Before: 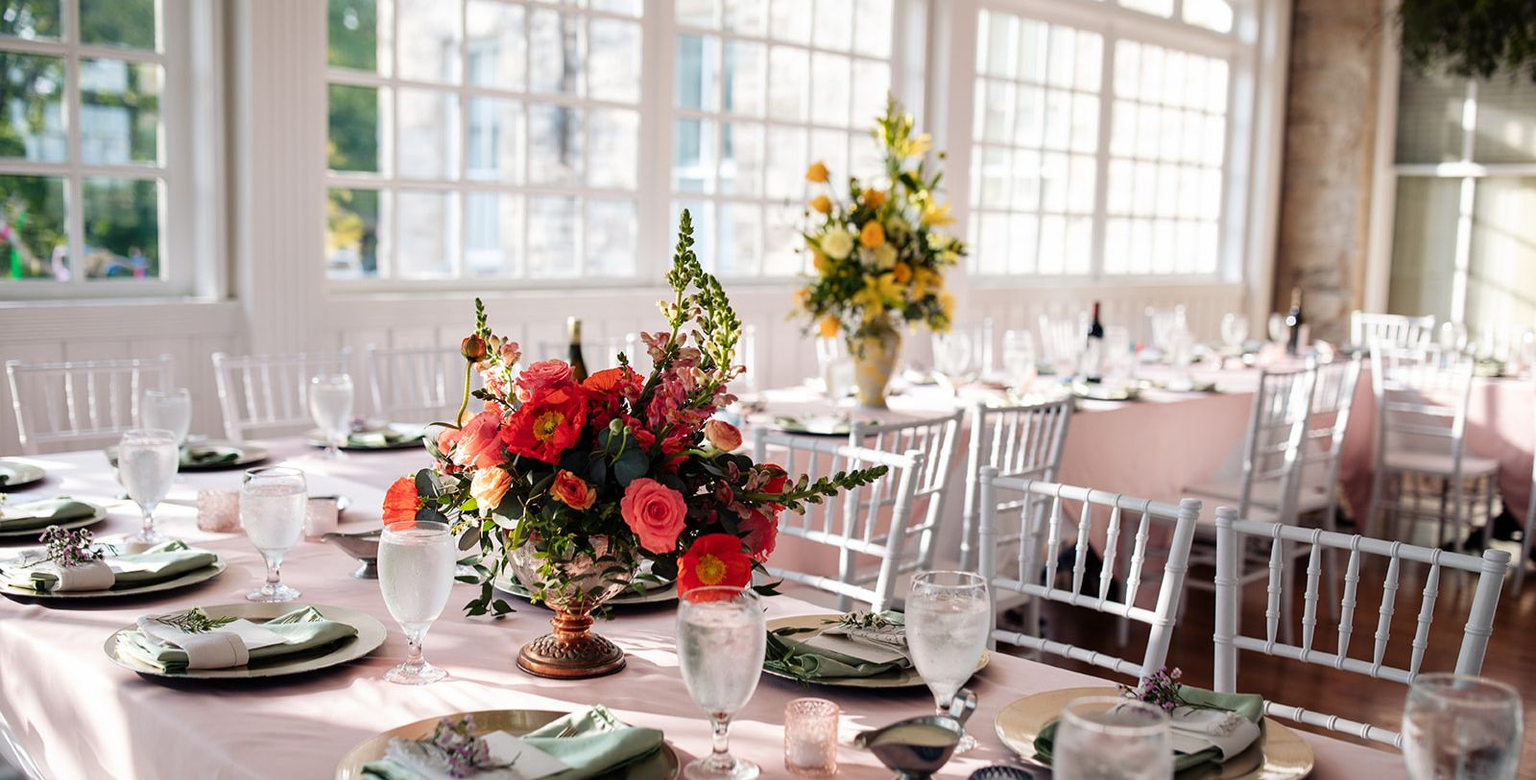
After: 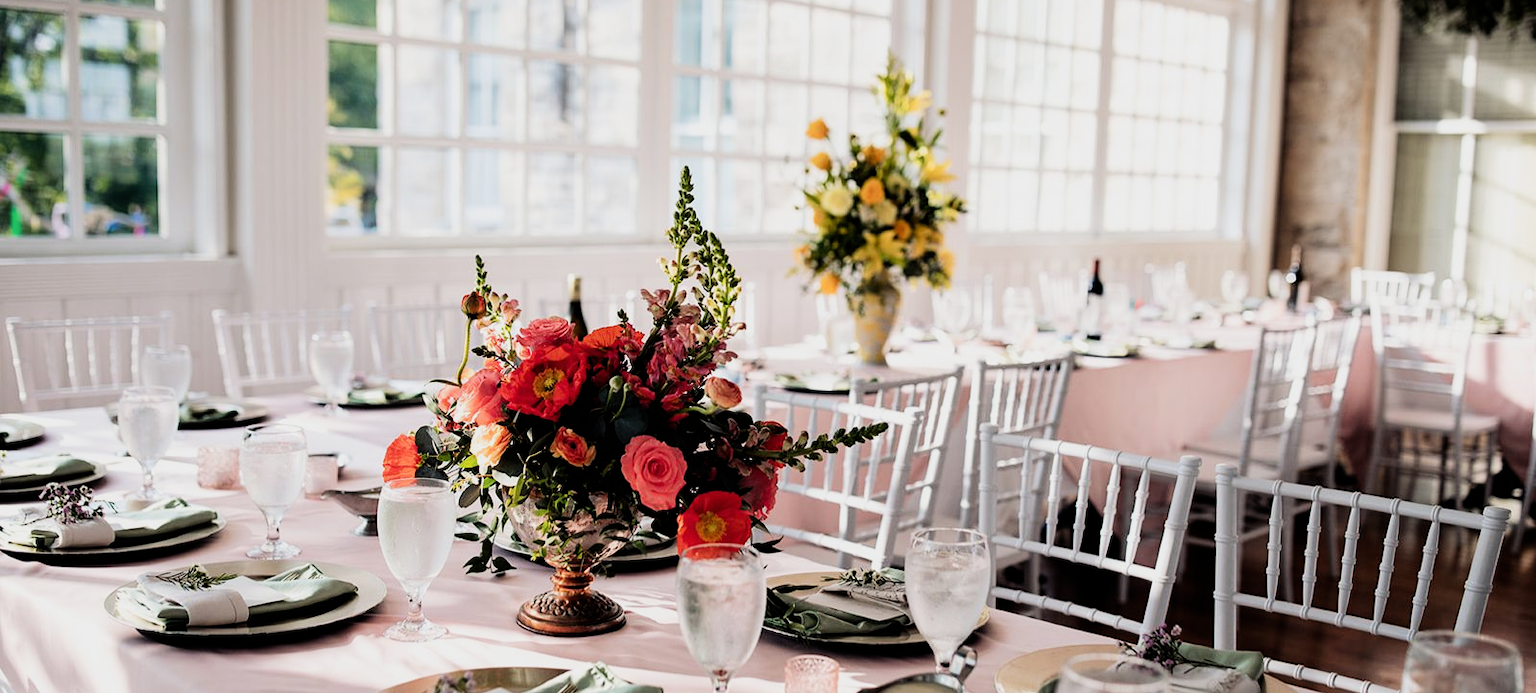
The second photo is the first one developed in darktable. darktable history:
filmic rgb: black relative exposure -5.12 EV, white relative exposure 3.5 EV, hardness 3.17, contrast 1.412, highlights saturation mix -29.59%, contrast in shadows safe
crop and rotate: top 5.585%, bottom 5.564%
